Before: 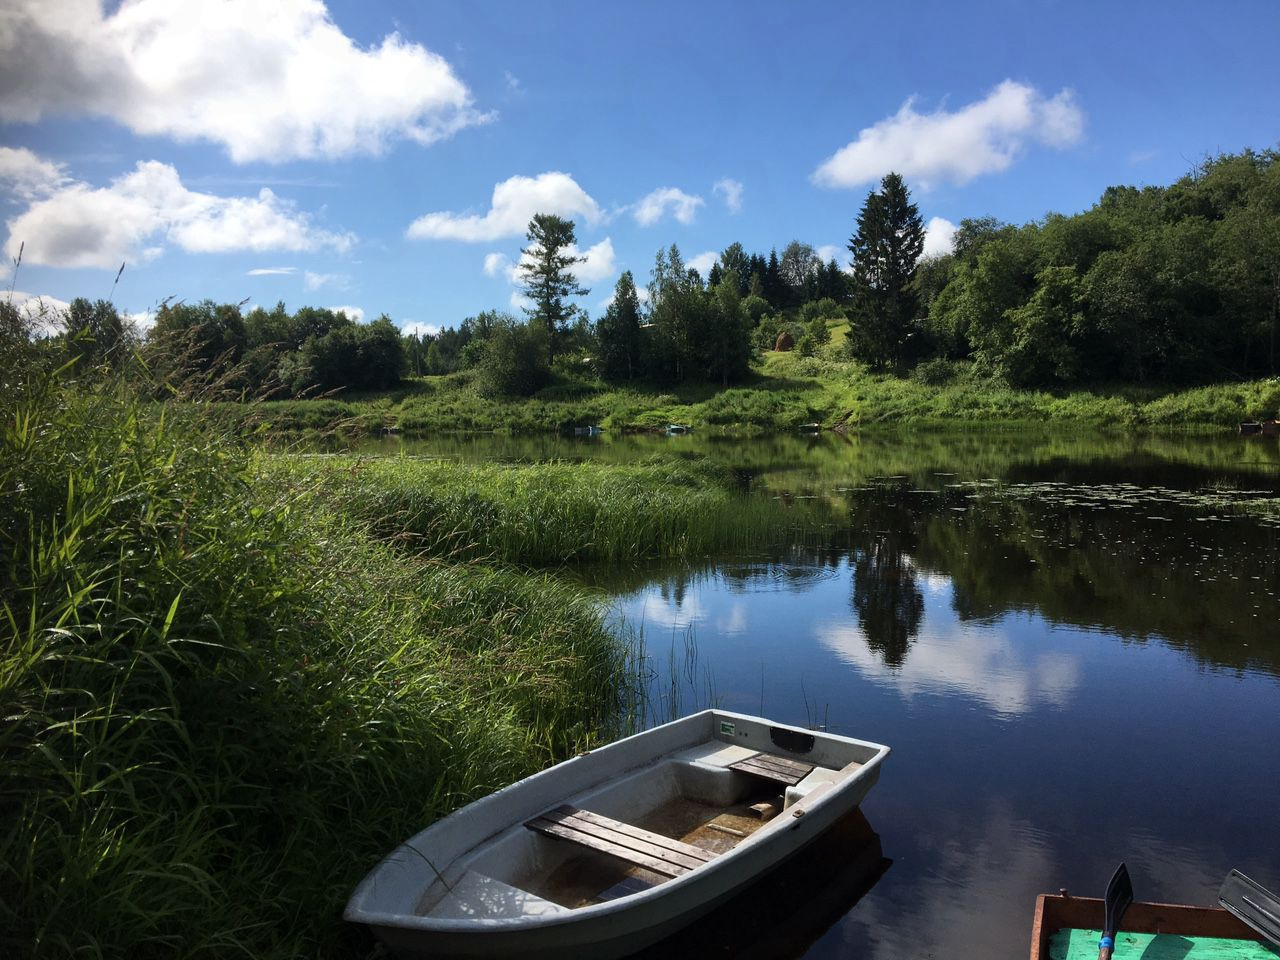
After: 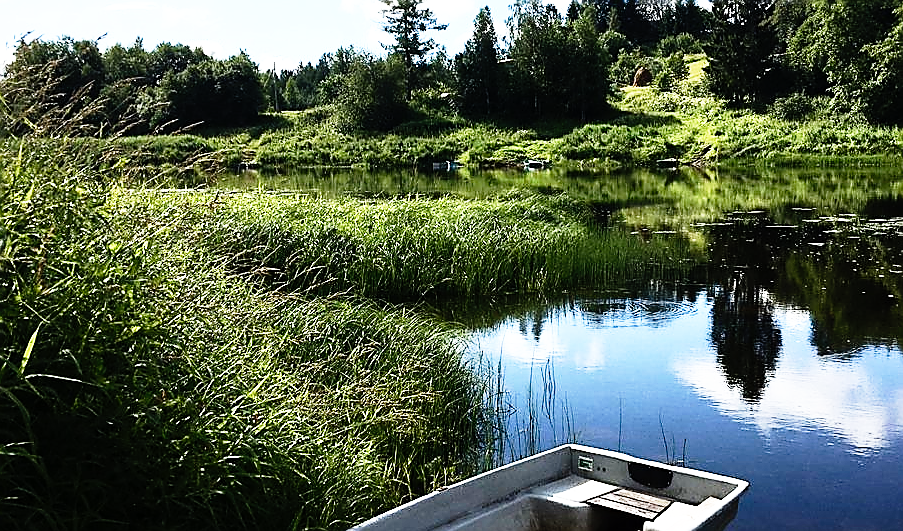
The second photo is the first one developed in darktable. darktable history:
sharpen: radius 1.4, amount 1.25, threshold 0.7
base curve: curves: ch0 [(0, 0) (0.012, 0.01) (0.073, 0.168) (0.31, 0.711) (0.645, 0.957) (1, 1)], preserve colors none
tone equalizer: -8 EV -0.75 EV, -7 EV -0.7 EV, -6 EV -0.6 EV, -5 EV -0.4 EV, -3 EV 0.4 EV, -2 EV 0.6 EV, -1 EV 0.7 EV, +0 EV 0.75 EV, edges refinement/feathering 500, mask exposure compensation -1.57 EV, preserve details no
crop: left 11.123%, top 27.61%, right 18.3%, bottom 17.034%
